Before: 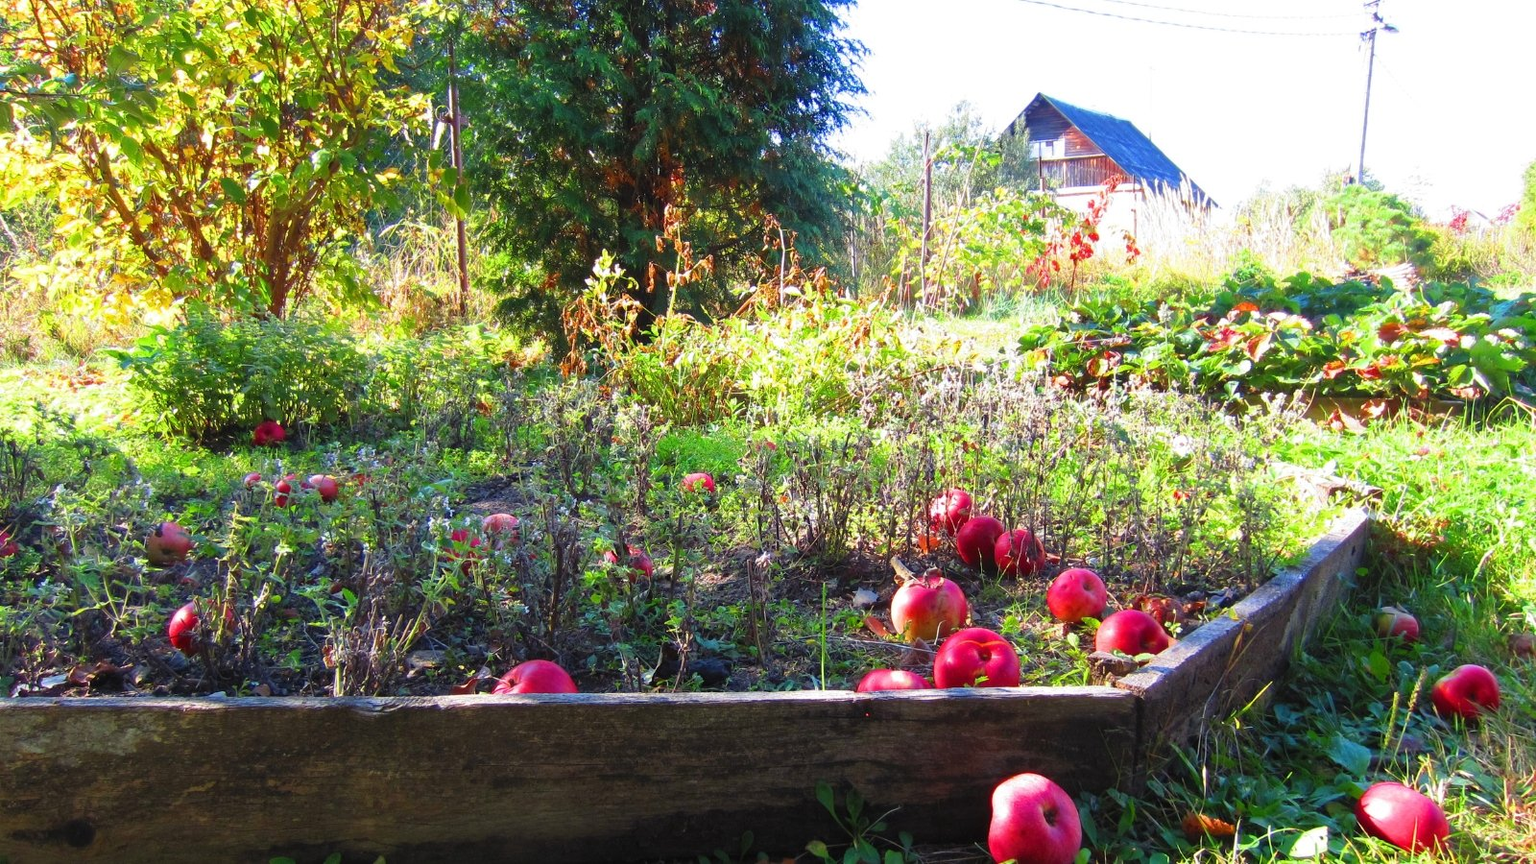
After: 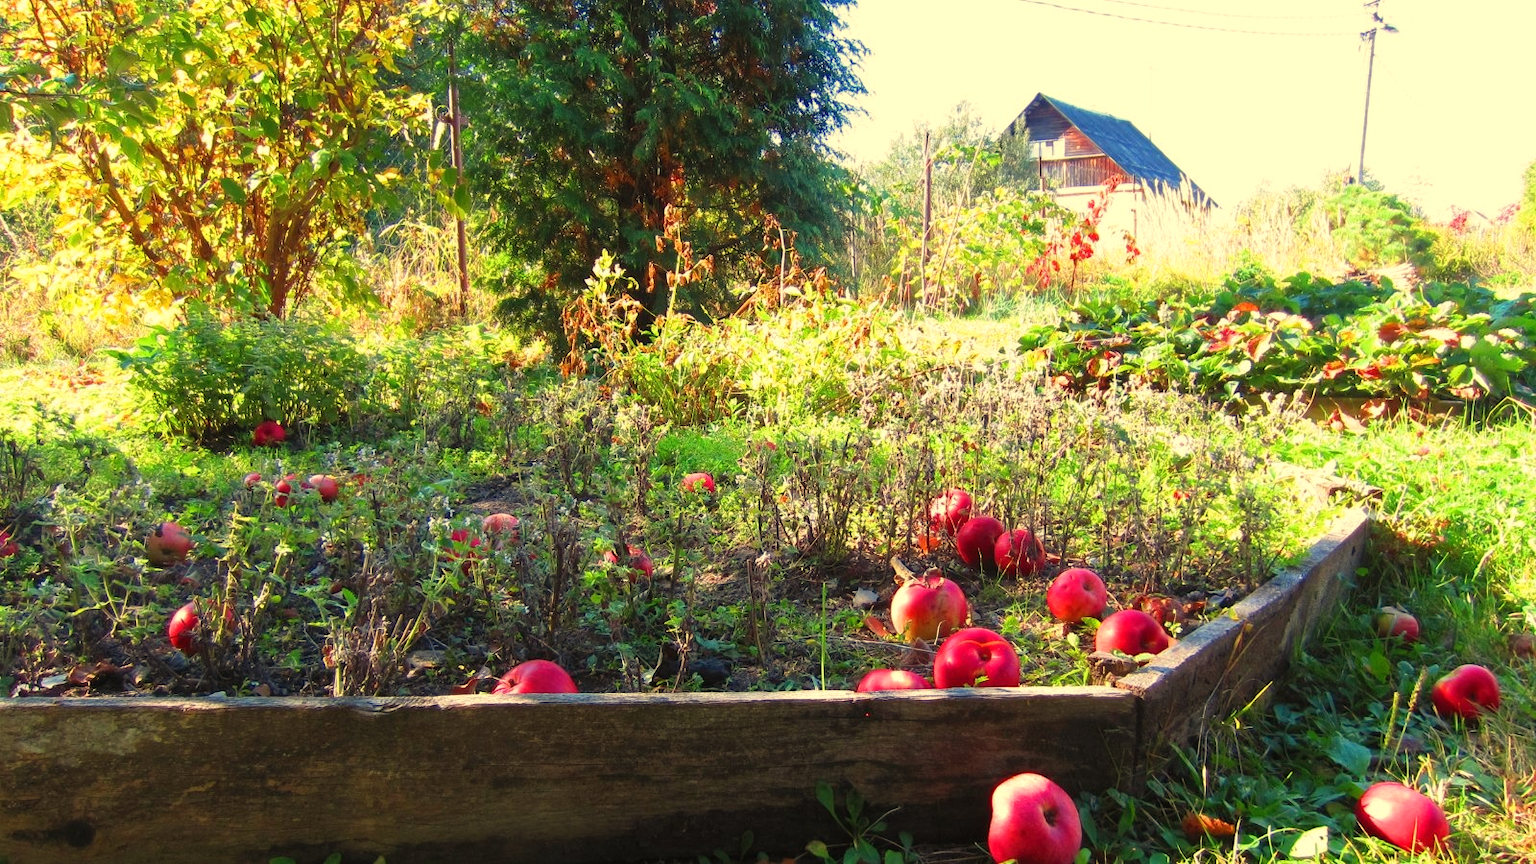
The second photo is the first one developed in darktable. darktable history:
white balance: red 1.08, blue 0.791
